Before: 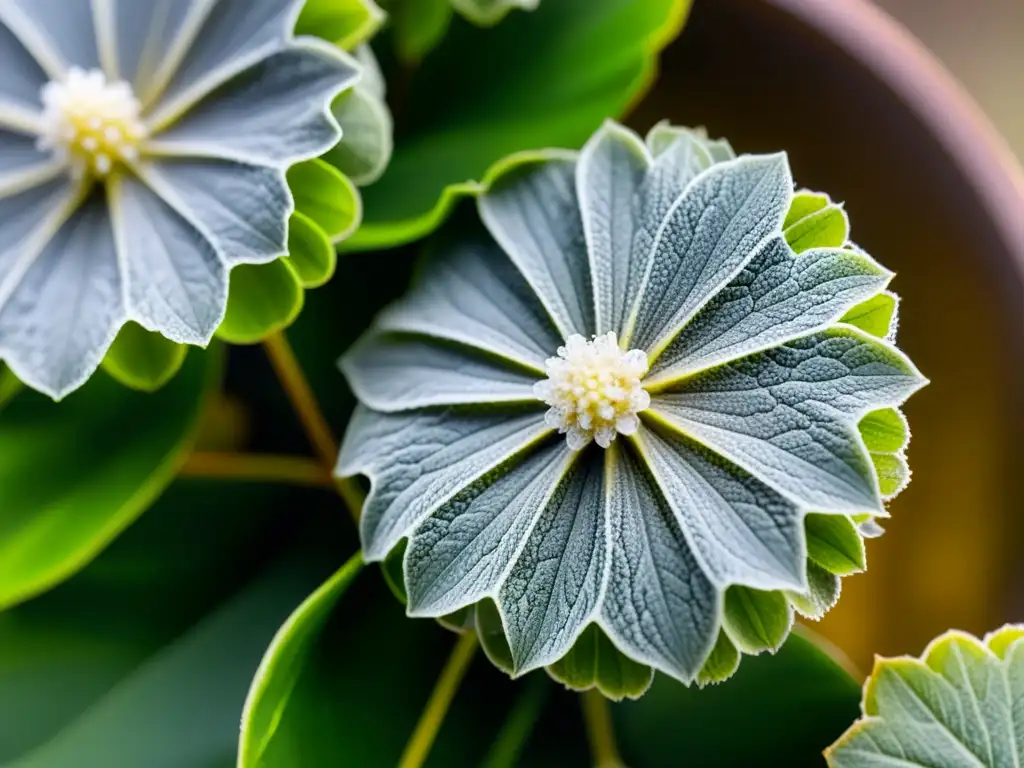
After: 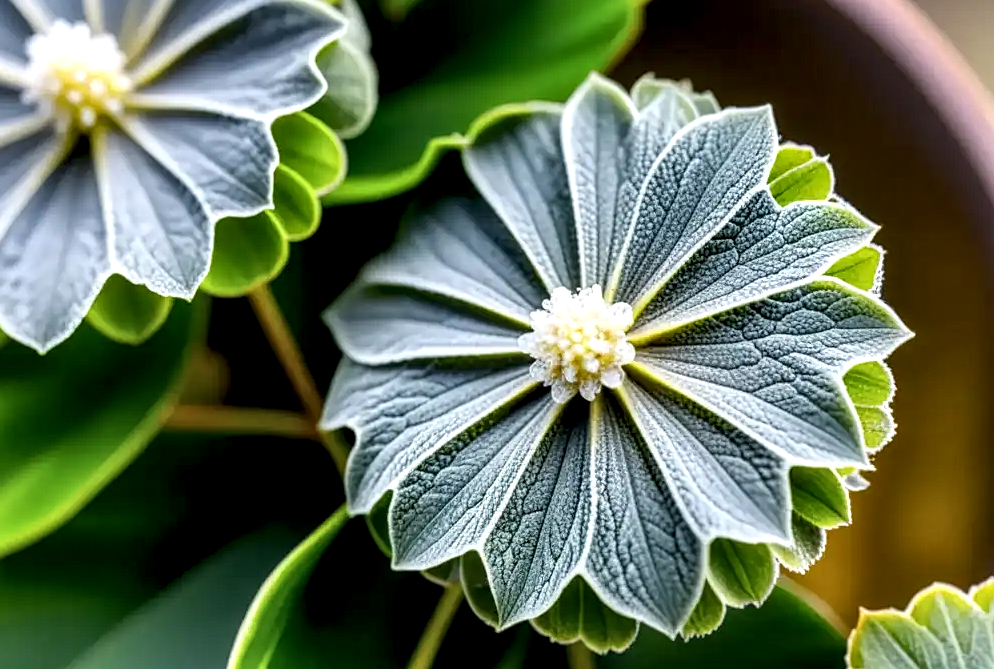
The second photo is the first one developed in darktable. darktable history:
crop: left 1.507%, top 6.147%, right 1.379%, bottom 6.637%
local contrast: highlights 60%, shadows 60%, detail 160%
sharpen: amount 0.2
